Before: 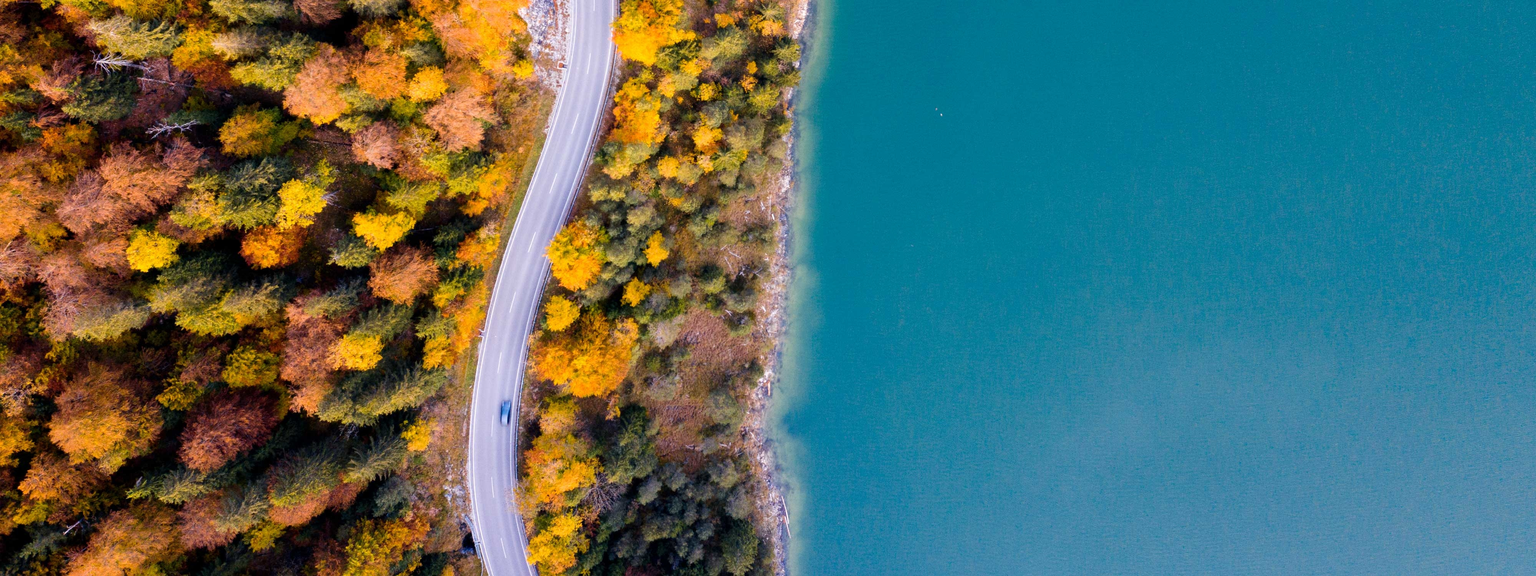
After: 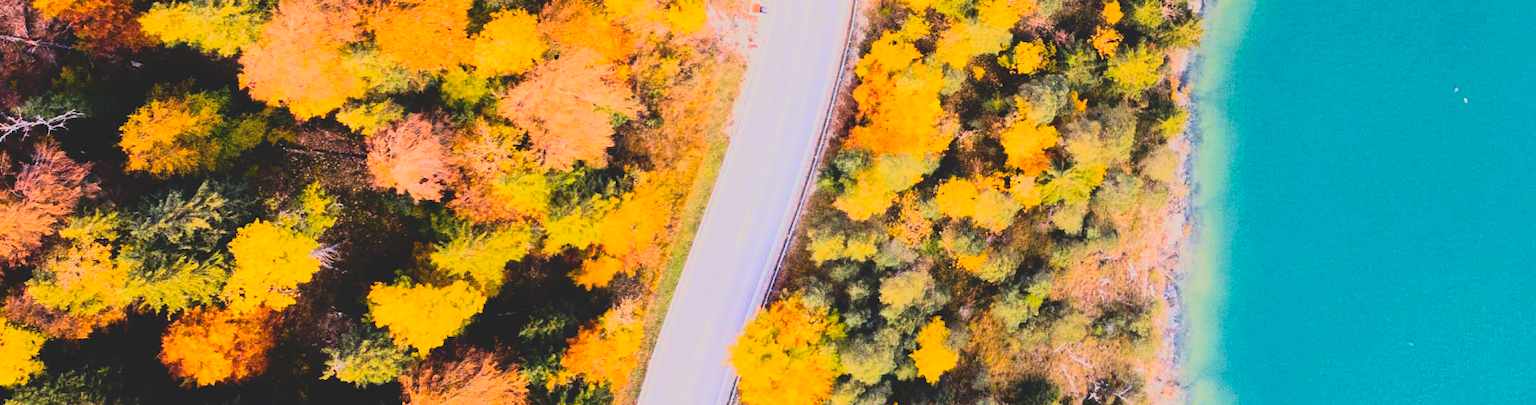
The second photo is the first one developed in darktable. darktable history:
contrast brightness saturation: contrast -0.28
crop: left 10.121%, top 10.631%, right 36.218%, bottom 51.526%
white balance: red 1.029, blue 0.92
rgb curve: curves: ch0 [(0, 0) (0.21, 0.15) (0.24, 0.21) (0.5, 0.75) (0.75, 0.96) (0.89, 0.99) (1, 1)]; ch1 [(0, 0.02) (0.21, 0.13) (0.25, 0.2) (0.5, 0.67) (0.75, 0.9) (0.89, 0.97) (1, 1)]; ch2 [(0, 0.02) (0.21, 0.13) (0.25, 0.2) (0.5, 0.67) (0.75, 0.9) (0.89, 0.97) (1, 1)], compensate middle gray true
